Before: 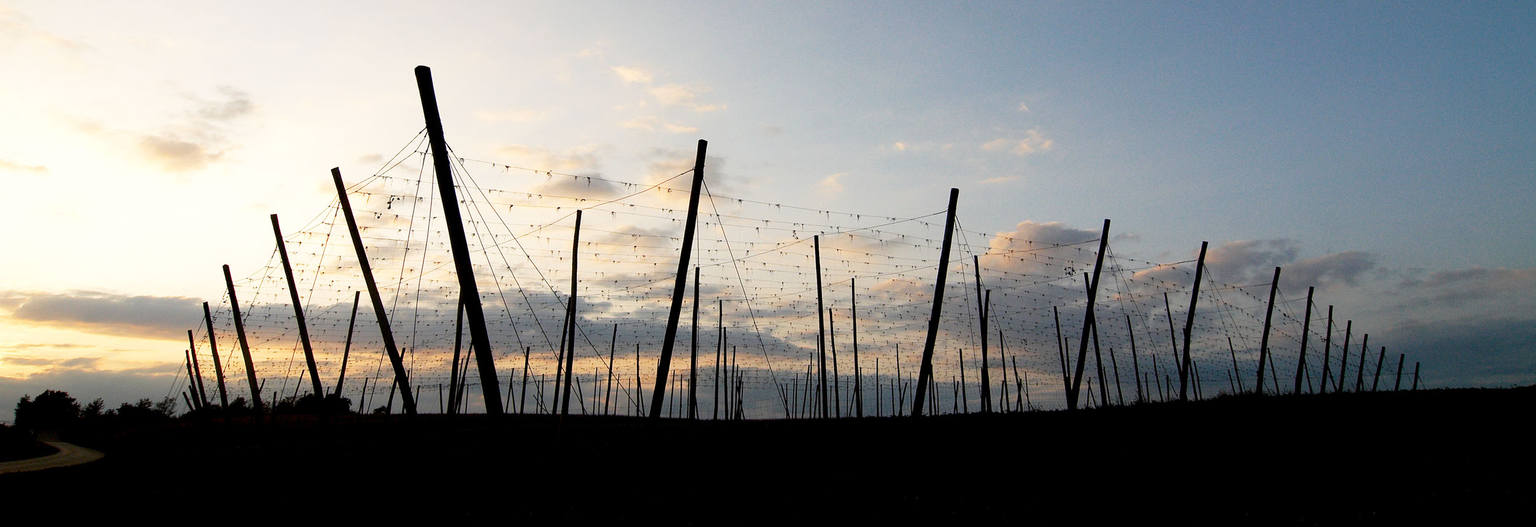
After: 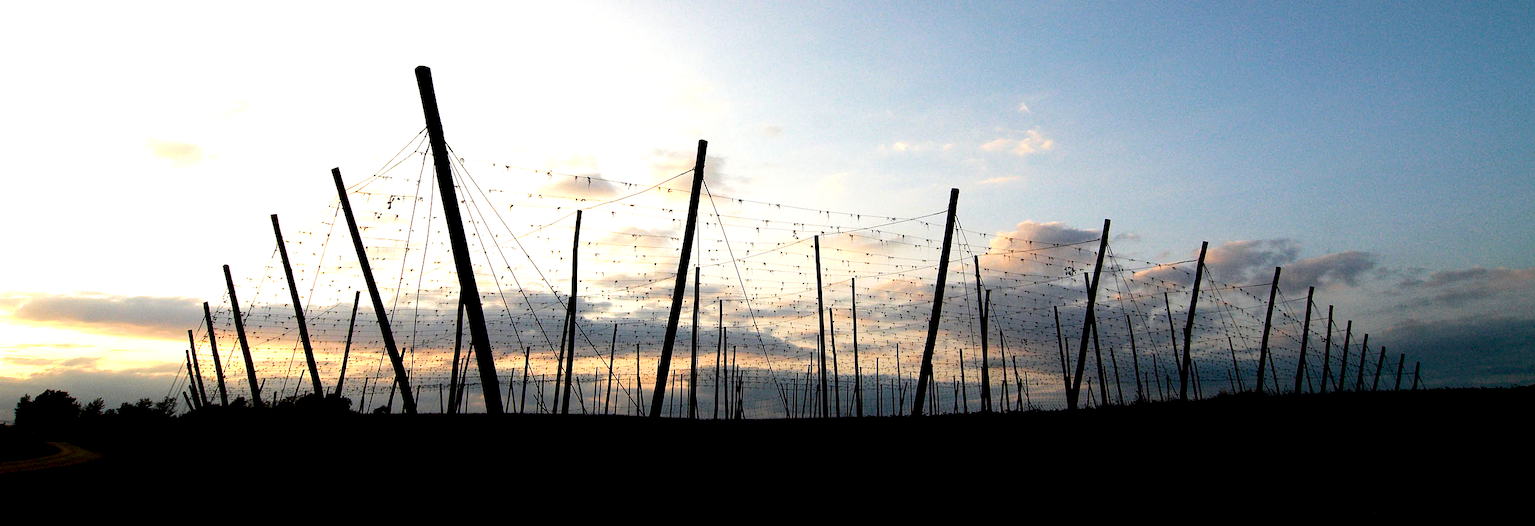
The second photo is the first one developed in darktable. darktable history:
velvia: on, module defaults
tone equalizer: -8 EV -0.75 EV, -7 EV -0.7 EV, -6 EV -0.6 EV, -5 EV -0.4 EV, -3 EV 0.4 EV, -2 EV 0.6 EV, -1 EV 0.7 EV, +0 EV 0.75 EV, edges refinement/feathering 500, mask exposure compensation -1.57 EV, preserve details no
exposure: black level correction 0.012, compensate highlight preservation false
